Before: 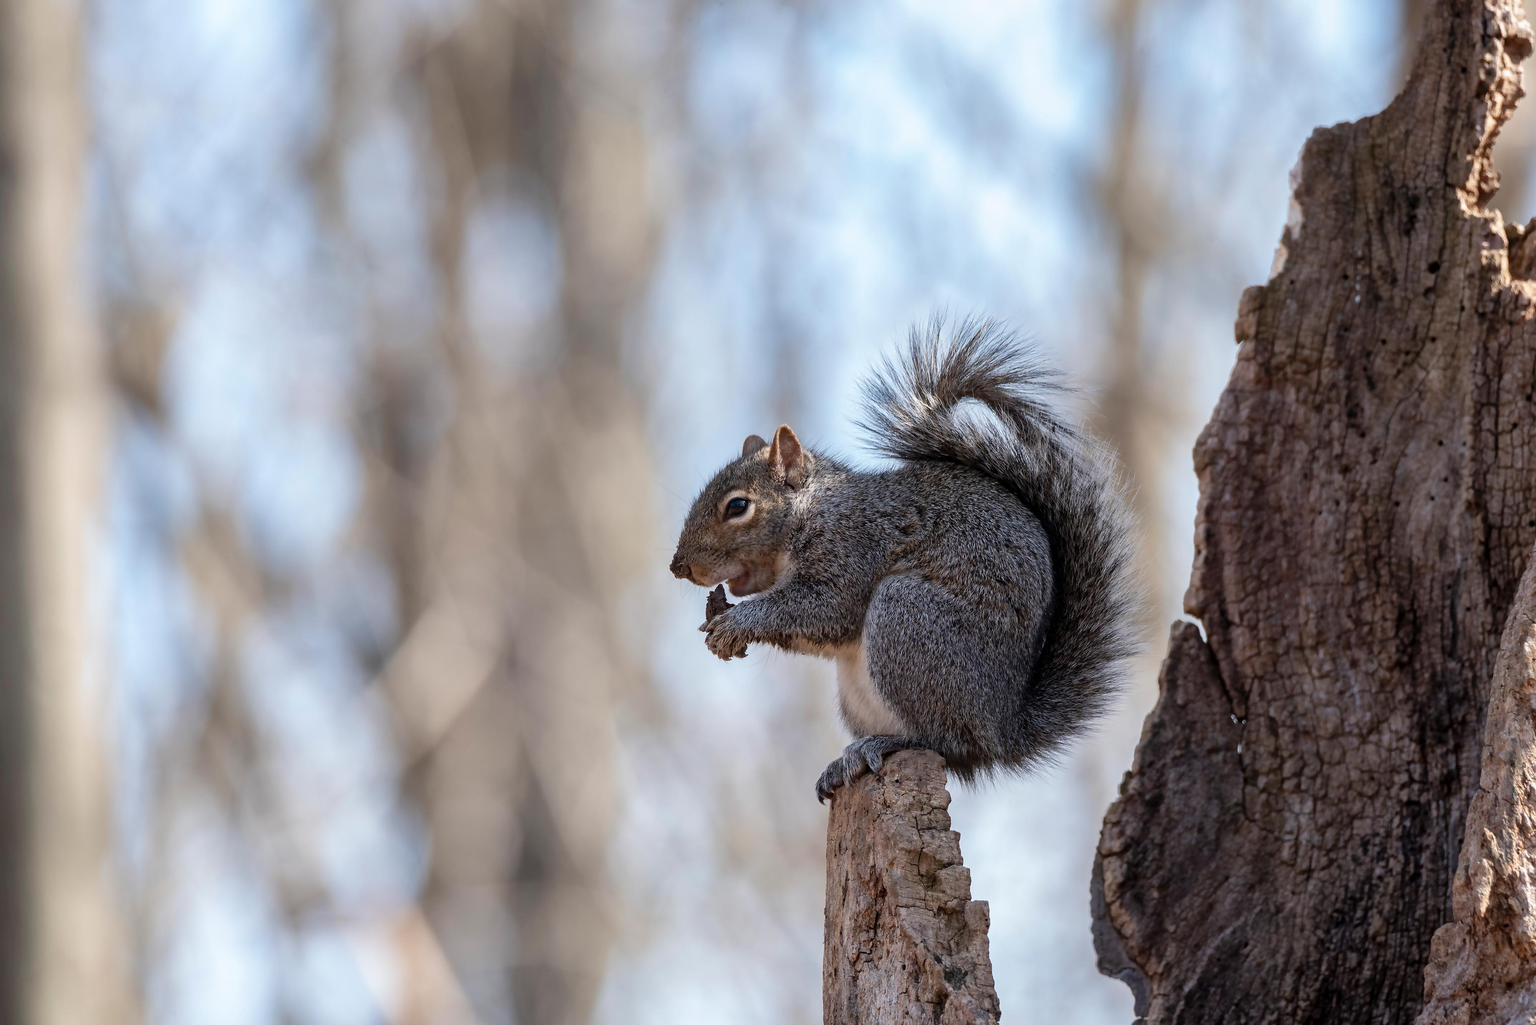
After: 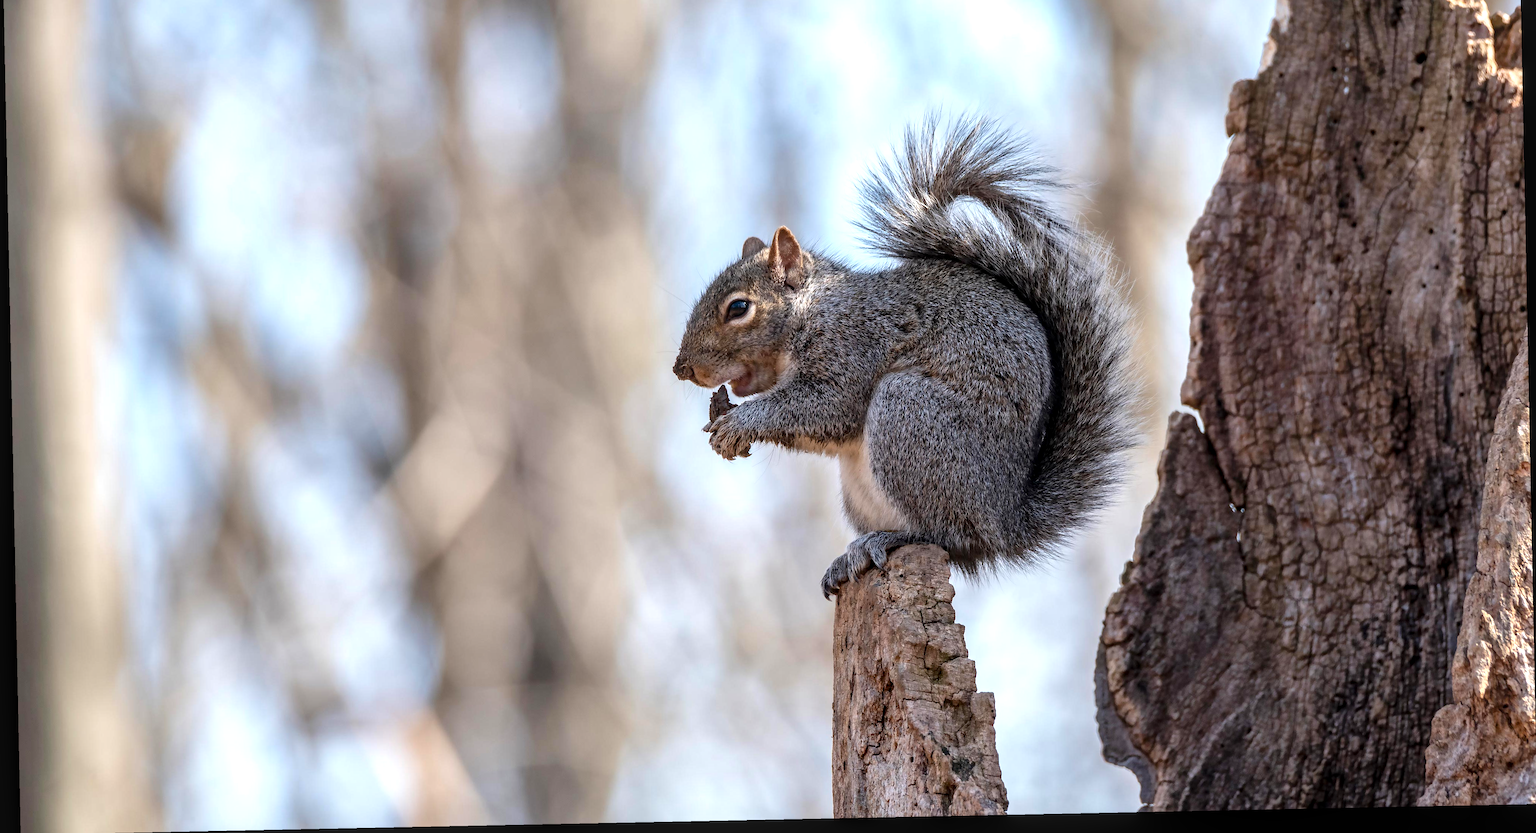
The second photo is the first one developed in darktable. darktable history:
local contrast: on, module defaults
crop and rotate: top 19.998%
rotate and perspective: rotation -1.17°, automatic cropping off
color balance: output saturation 110%
exposure: exposure 0.485 EV, compensate highlight preservation false
